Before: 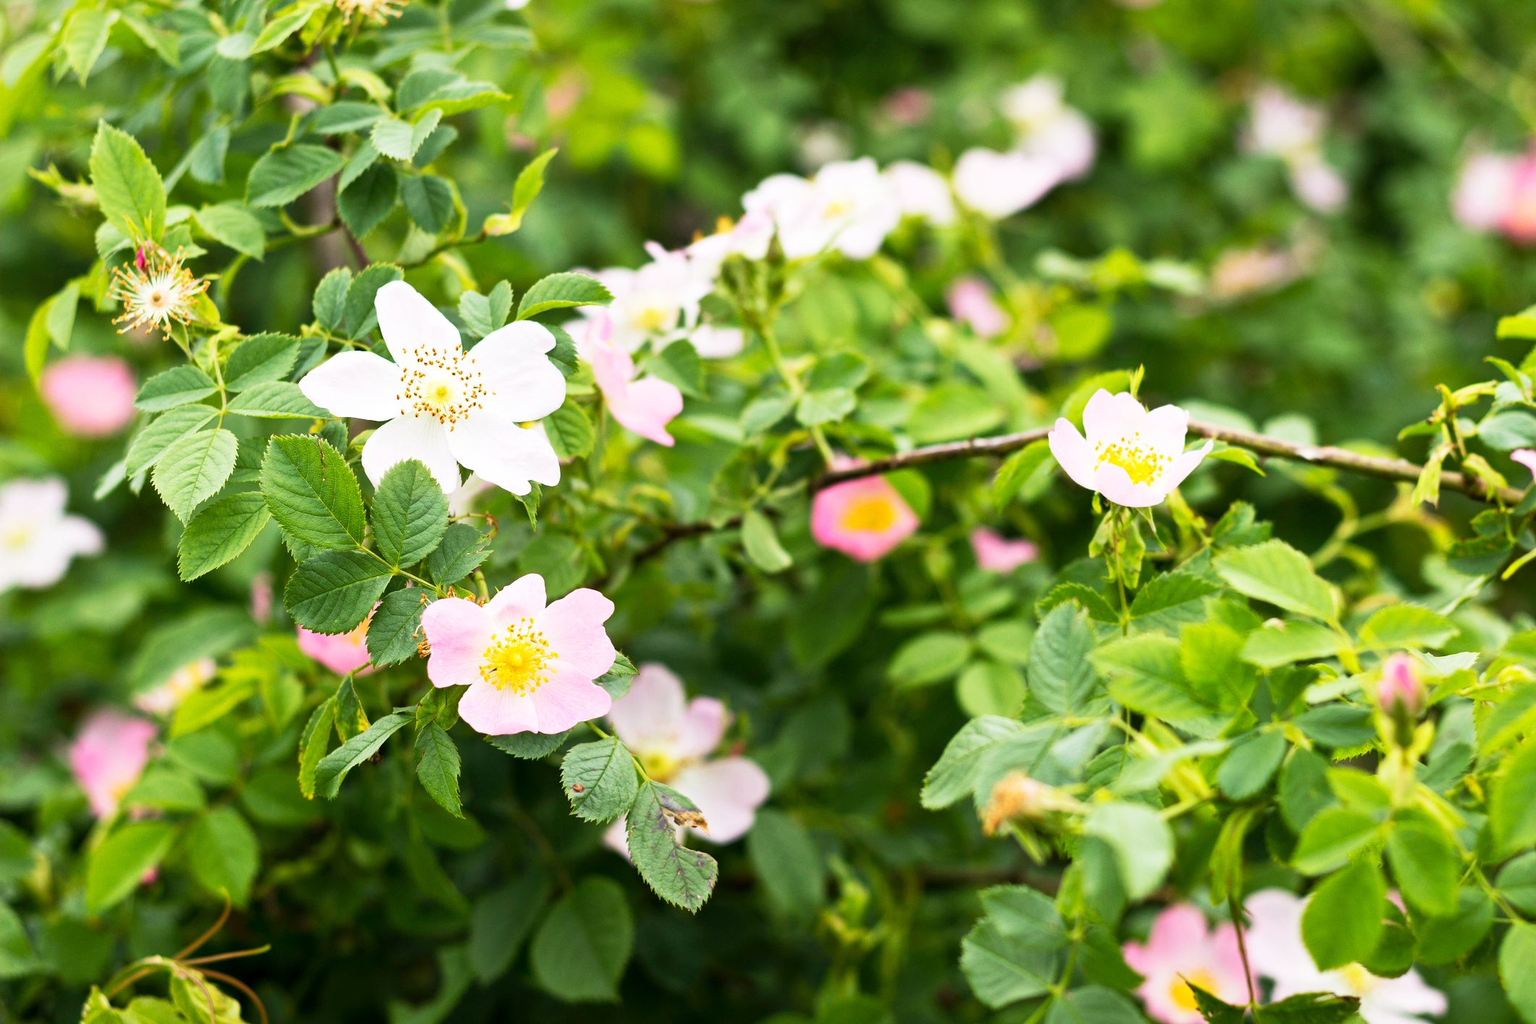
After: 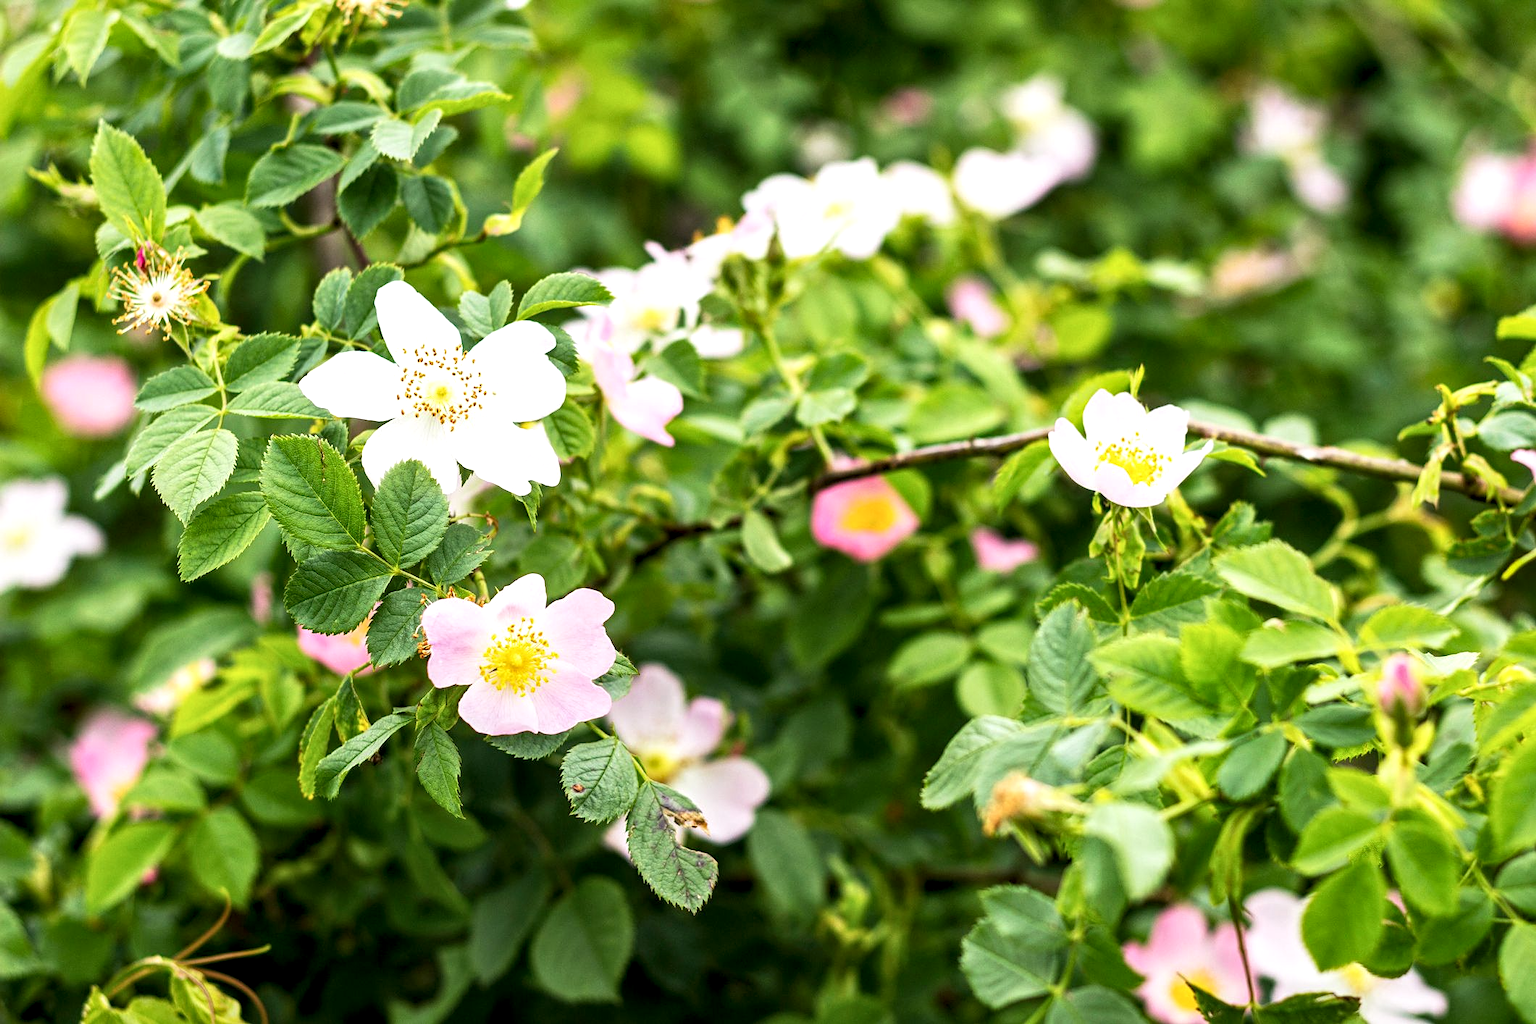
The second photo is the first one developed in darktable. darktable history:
local contrast: detail 144%
sharpen: amount 0.212
